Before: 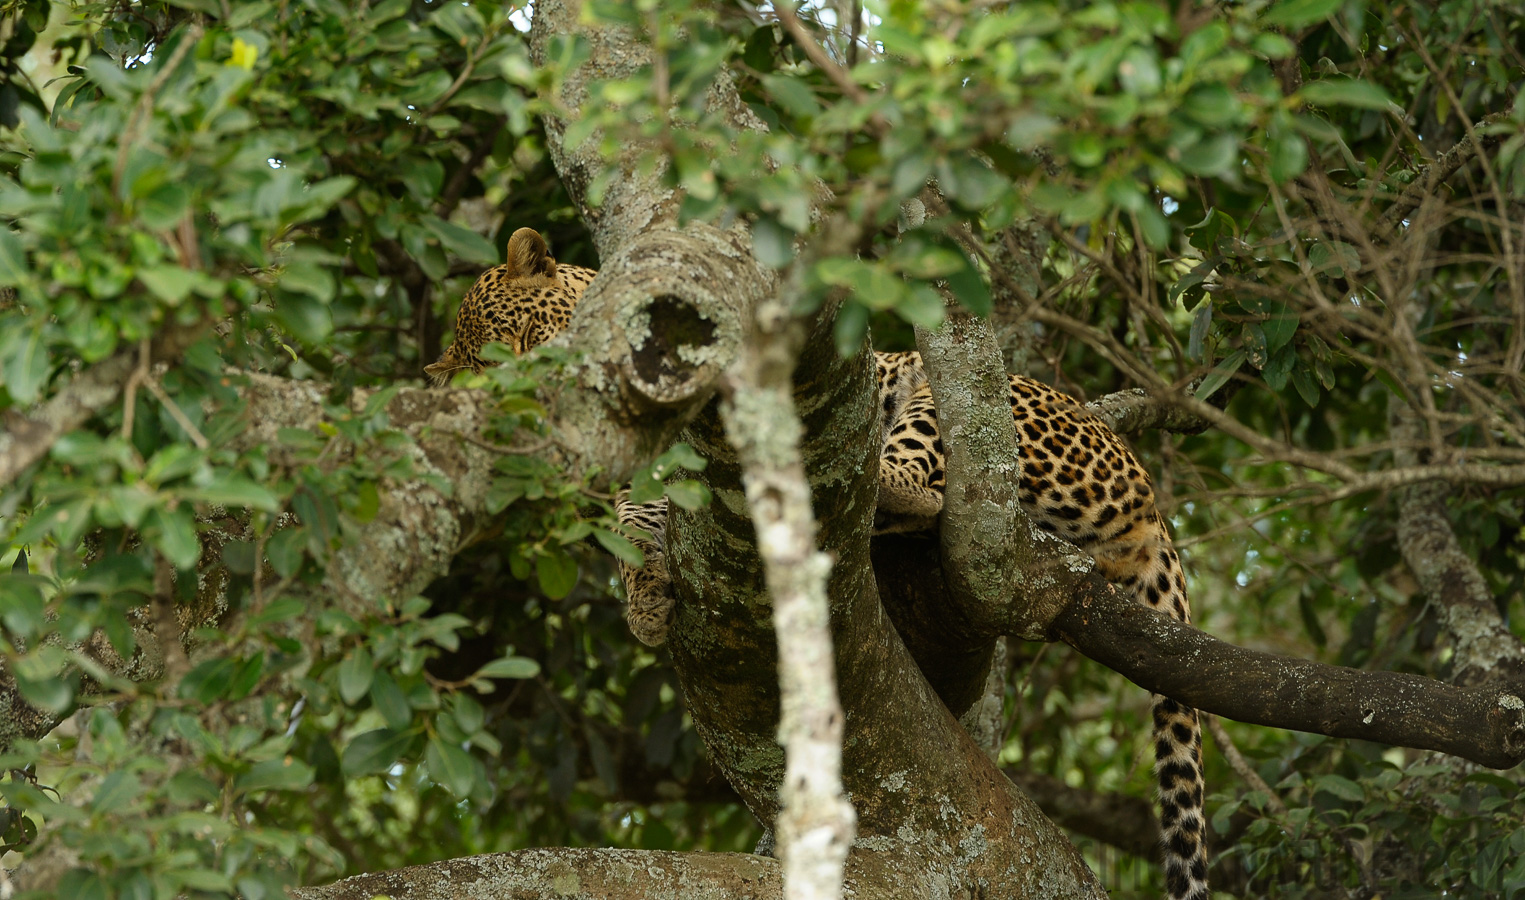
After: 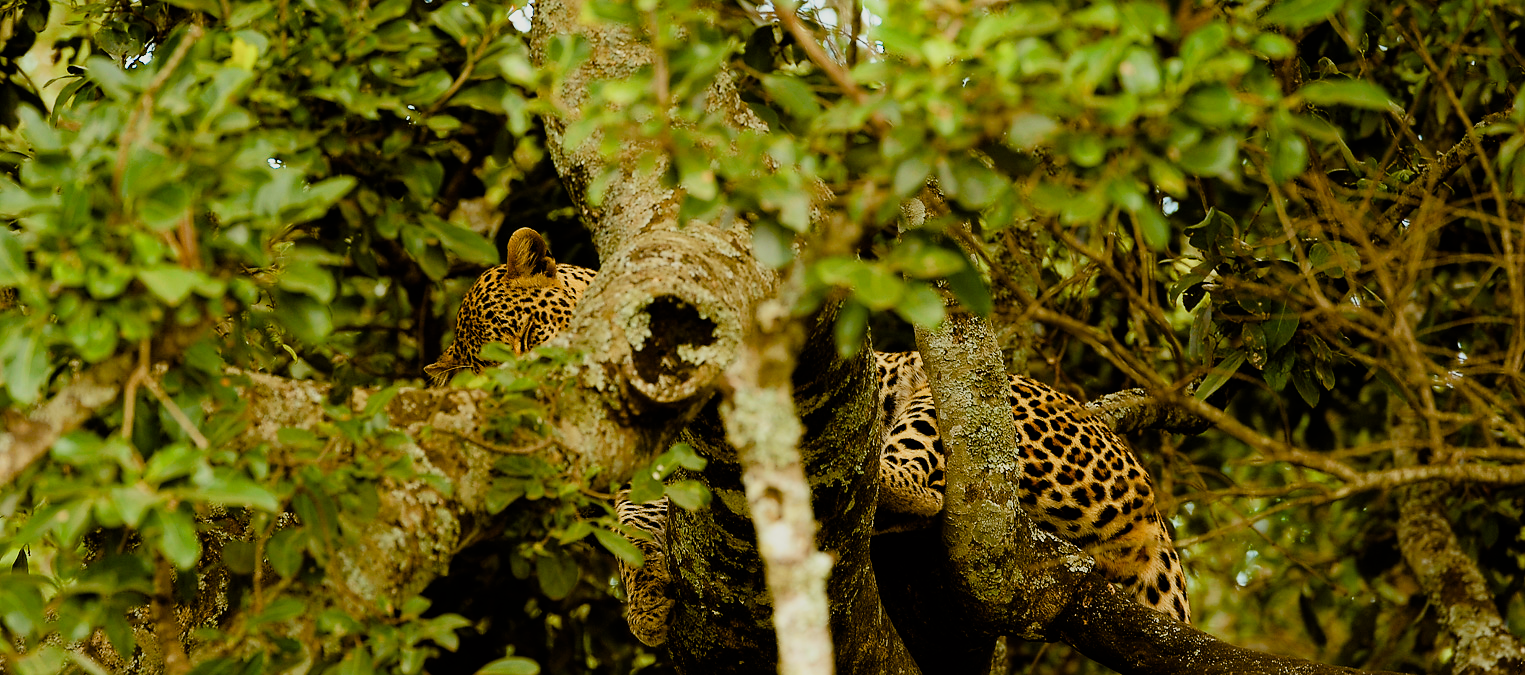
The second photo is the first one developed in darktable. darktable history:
sharpen: radius 1.015, threshold 0.944
crop: bottom 24.988%
color balance rgb: power › luminance 9.957%, power › chroma 2.829%, power › hue 59.4°, linear chroma grading › global chroma 41.395%, perceptual saturation grading › global saturation 20%, perceptual saturation grading › highlights -49.269%, perceptual saturation grading › shadows 25.503%
filmic rgb: black relative exposure -5.05 EV, white relative exposure 3.96 EV, hardness 2.89, contrast 1.3, highlights saturation mix -30.17%, iterations of high-quality reconstruction 0
